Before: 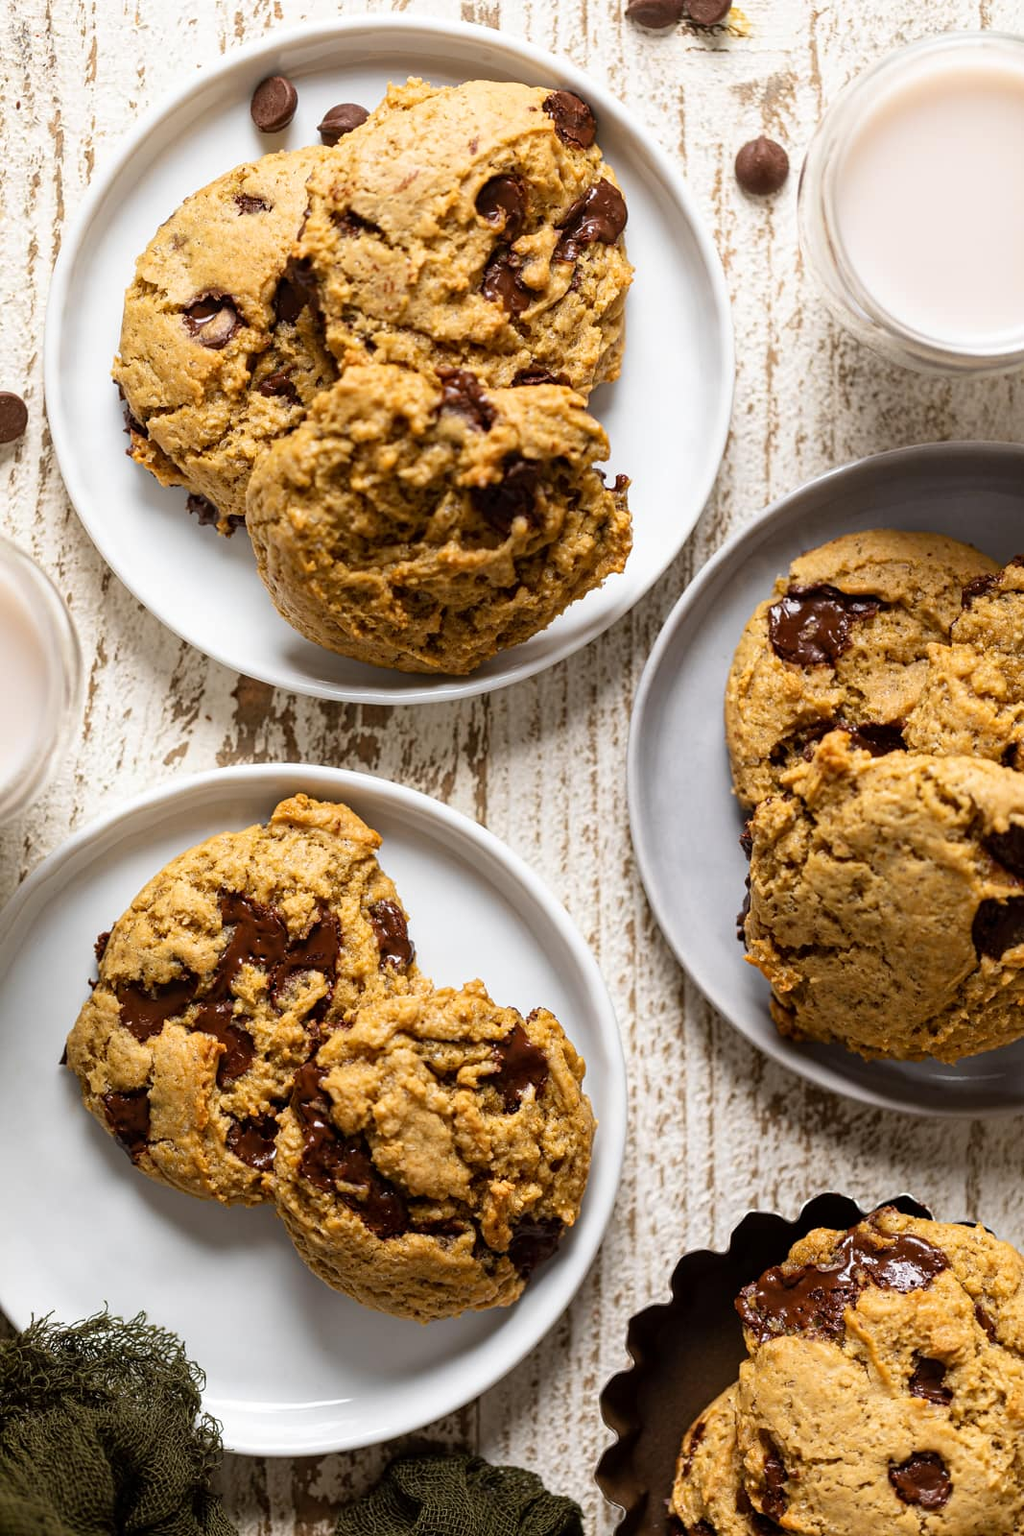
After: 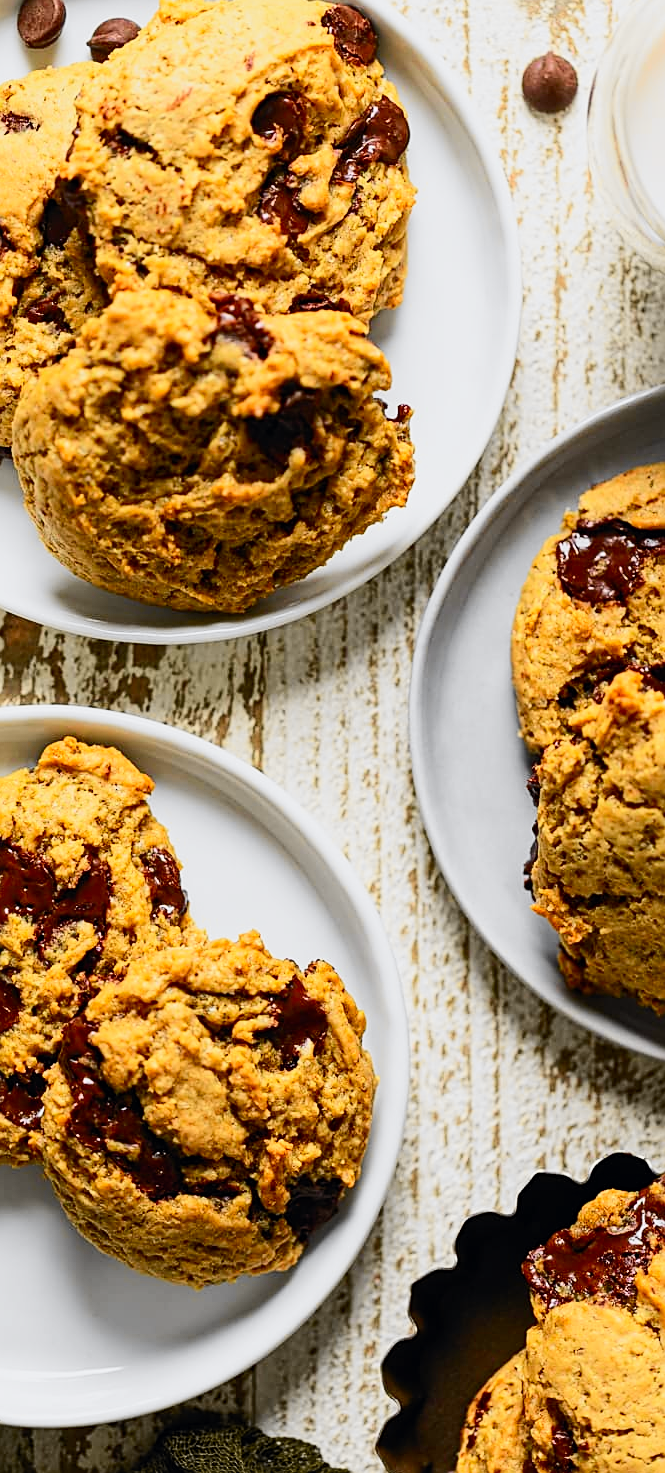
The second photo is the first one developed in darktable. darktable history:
crop and rotate: left 22.918%, top 5.629%, right 14.711%, bottom 2.247%
sharpen: radius 1.967
exposure: exposure -0.492 EV, compensate highlight preservation false
contrast brightness saturation: contrast 0.2, brightness 0.16, saturation 0.22
tone curve: curves: ch0 [(0, 0) (0.071, 0.047) (0.266, 0.26) (0.483, 0.554) (0.753, 0.811) (1, 0.983)]; ch1 [(0, 0) (0.346, 0.307) (0.408, 0.369) (0.463, 0.443) (0.482, 0.493) (0.502, 0.5) (0.517, 0.502) (0.55, 0.548) (0.597, 0.624) (0.651, 0.698) (1, 1)]; ch2 [(0, 0) (0.346, 0.34) (0.434, 0.46) (0.485, 0.494) (0.5, 0.494) (0.517, 0.506) (0.535, 0.529) (0.583, 0.611) (0.625, 0.666) (1, 1)], color space Lab, independent channels, preserve colors none
